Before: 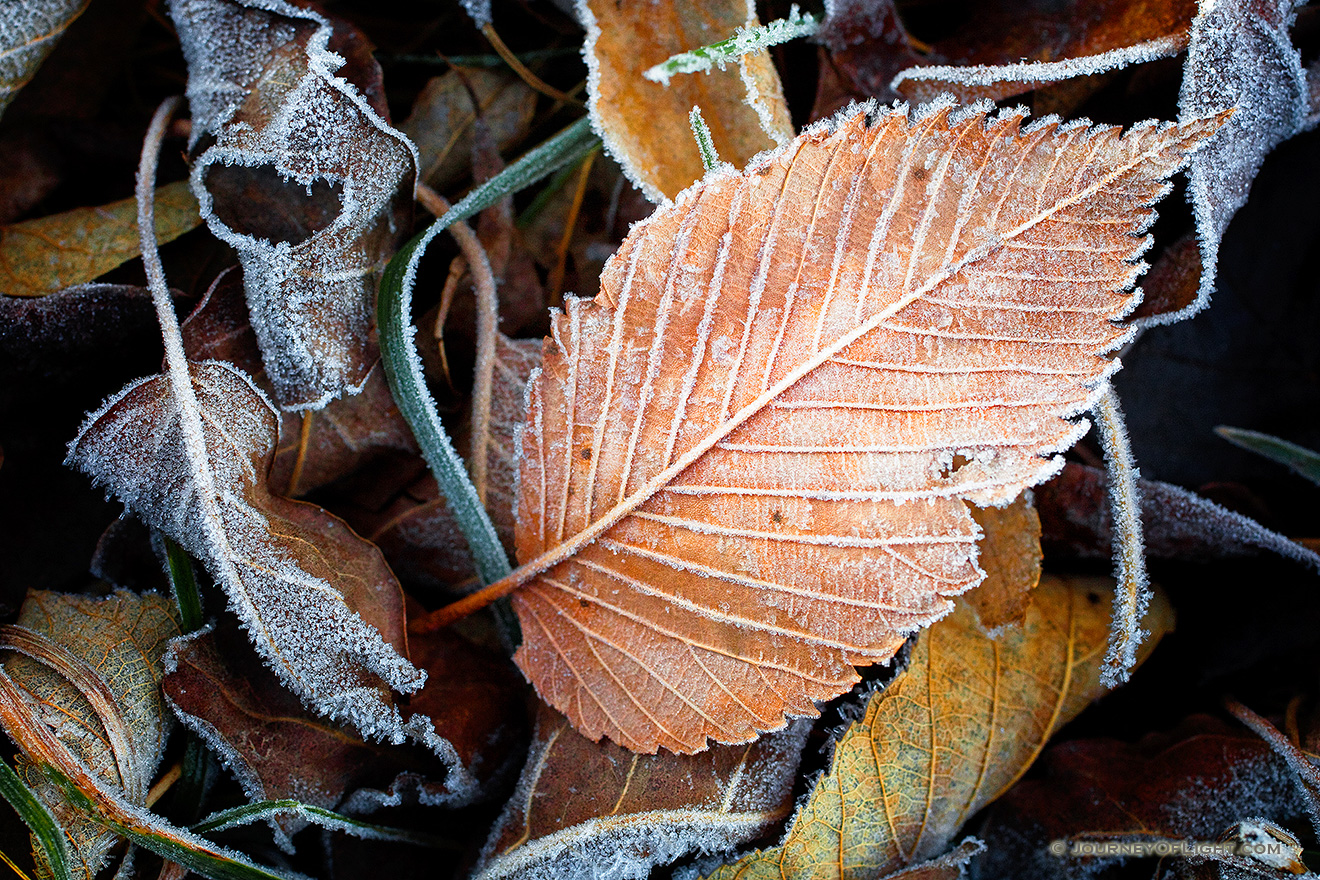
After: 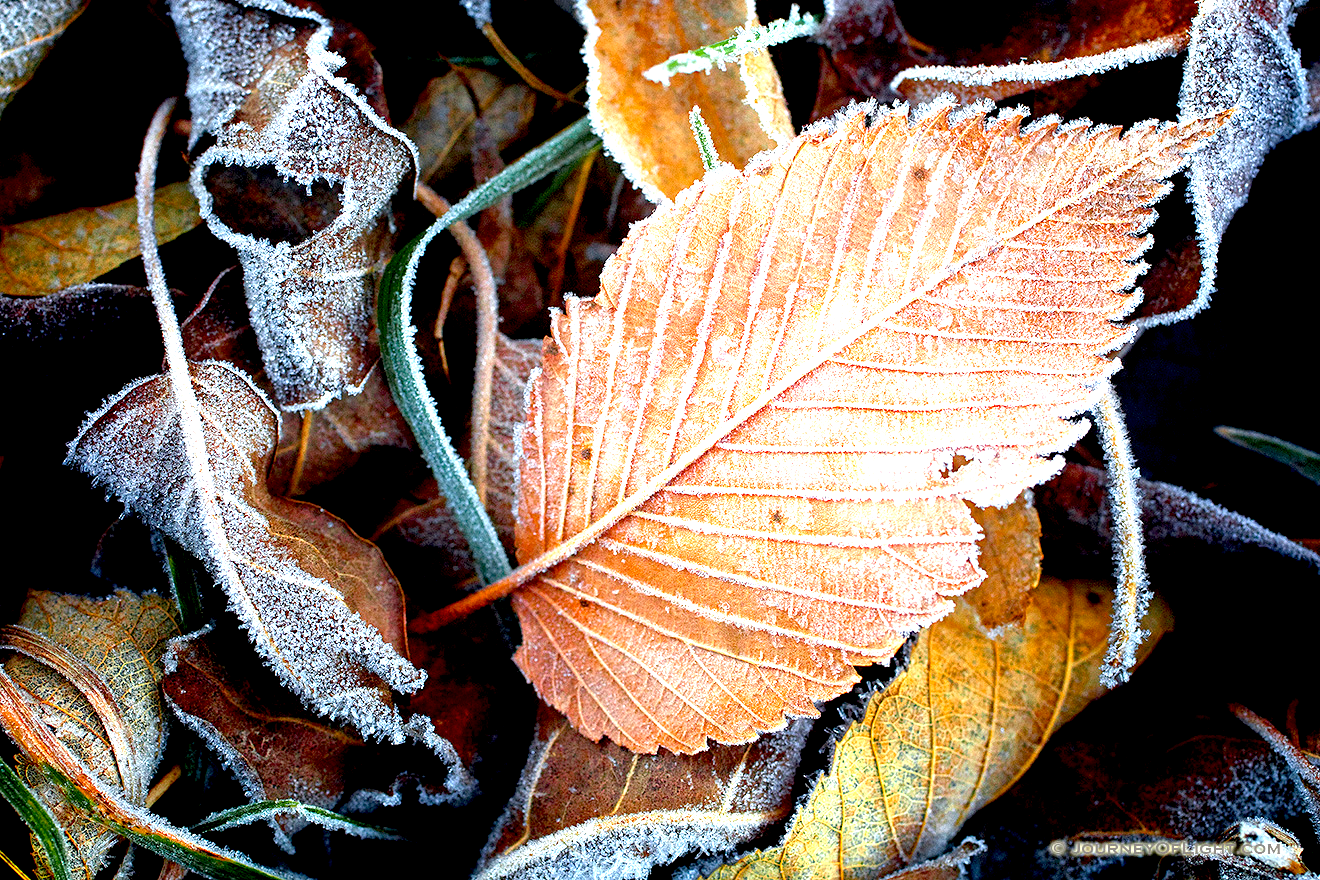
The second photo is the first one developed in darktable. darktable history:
exposure: black level correction 0.011, exposure 1.079 EV, compensate exposure bias true, compensate highlight preservation false
